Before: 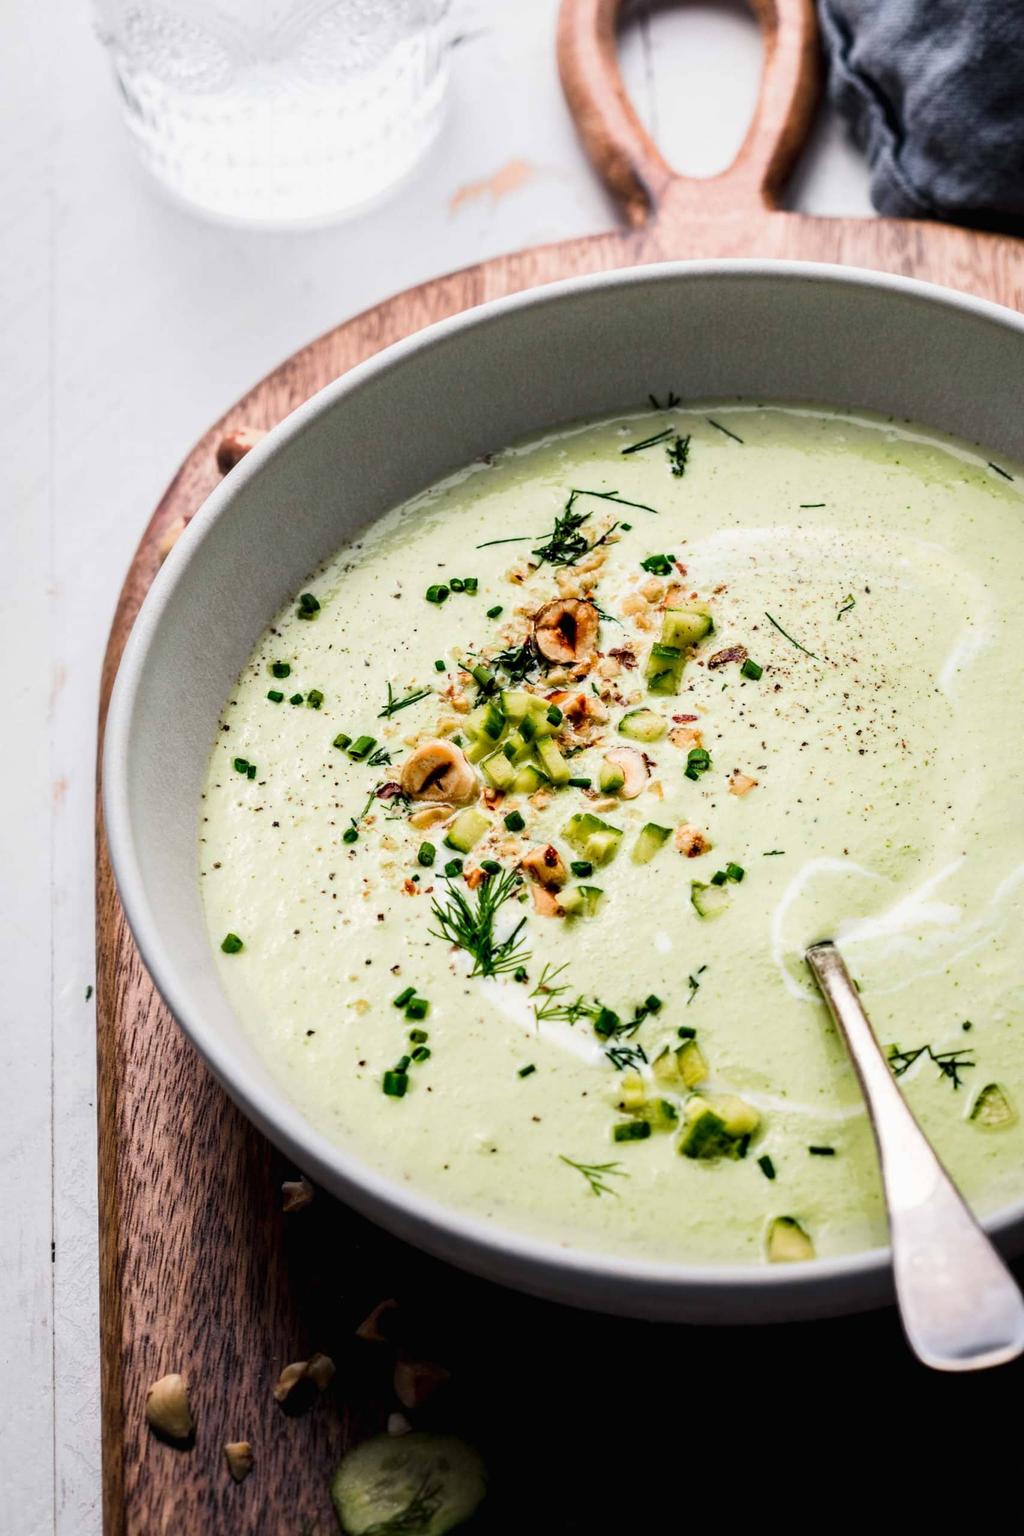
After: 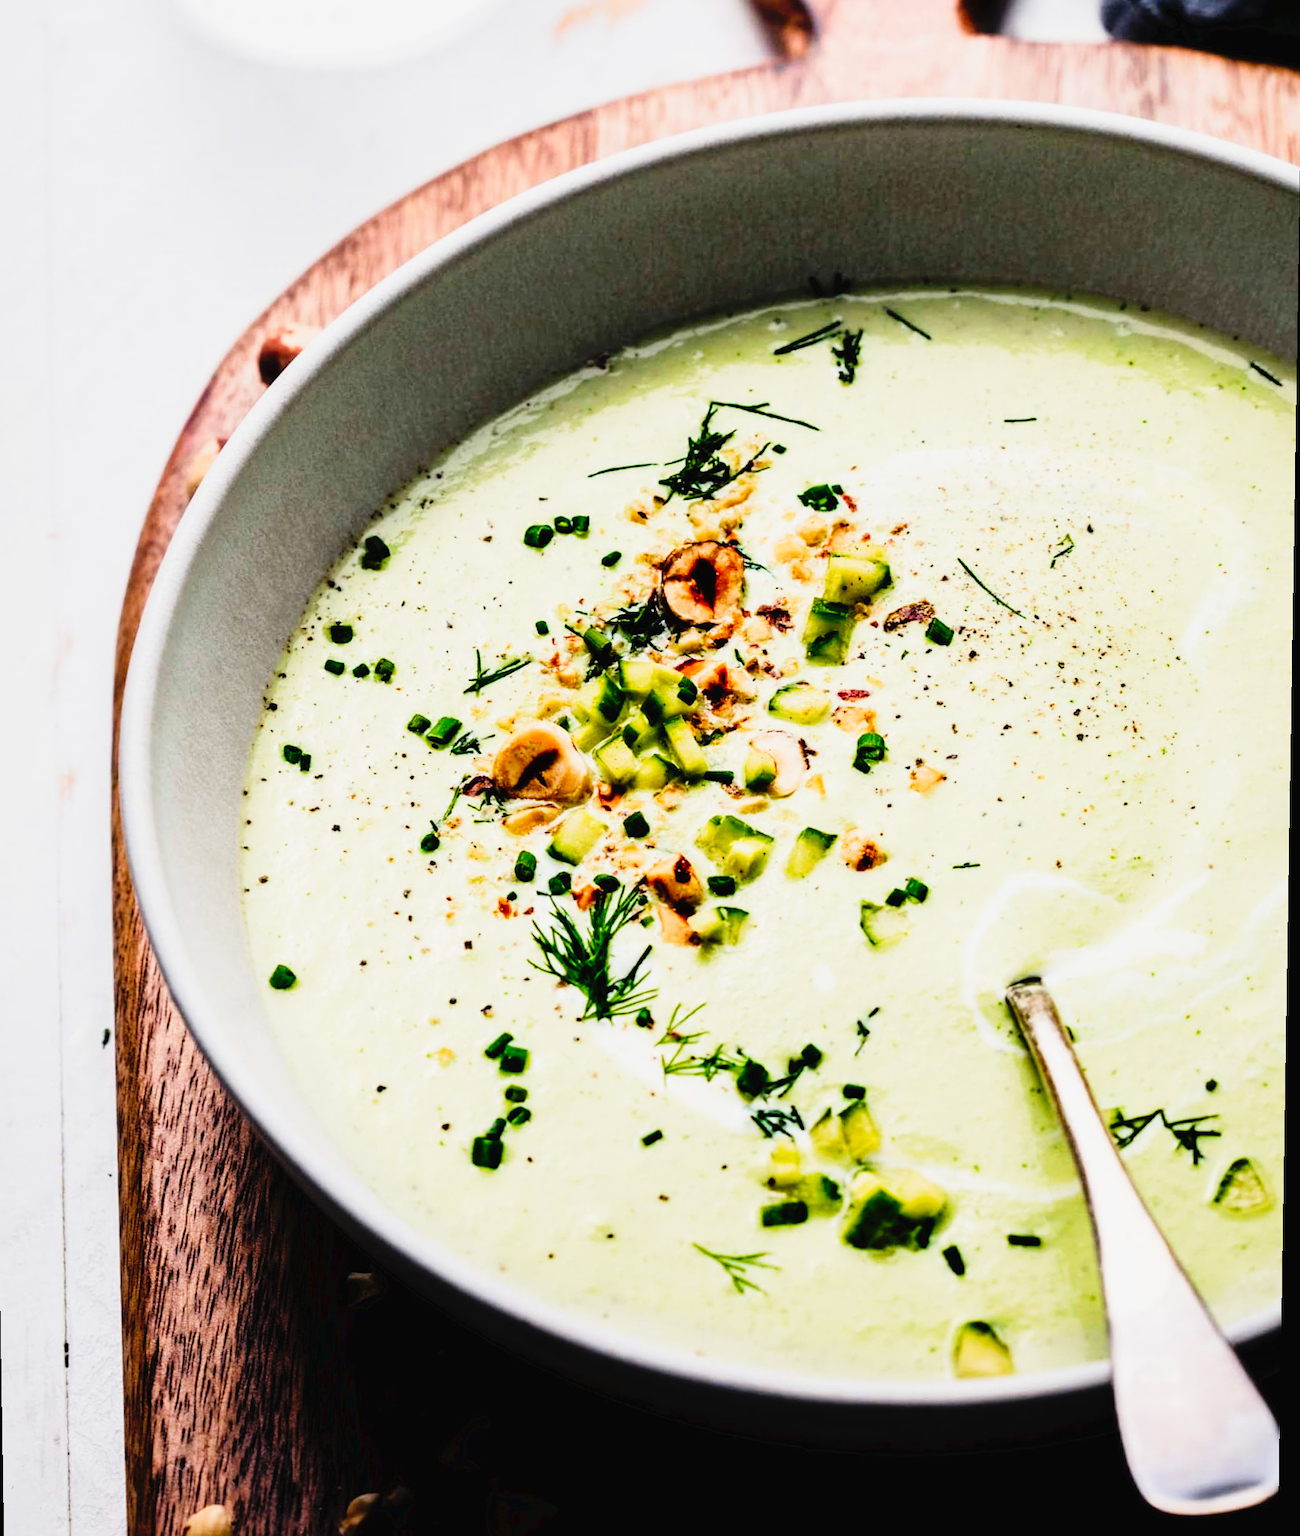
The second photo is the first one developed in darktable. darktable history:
filmic rgb: black relative exposure -7.65 EV, white relative exposure 4.56 EV, hardness 3.61
rotate and perspective: lens shift (vertical) 0.048, lens shift (horizontal) -0.024, automatic cropping off
crop and rotate: left 1.814%, top 12.818%, right 0.25%, bottom 9.225%
tone curve: curves: ch0 [(0, 0) (0.003, 0.03) (0.011, 0.022) (0.025, 0.018) (0.044, 0.031) (0.069, 0.035) (0.1, 0.04) (0.136, 0.046) (0.177, 0.063) (0.224, 0.087) (0.277, 0.15) (0.335, 0.252) (0.399, 0.354) (0.468, 0.475) (0.543, 0.602) (0.623, 0.73) (0.709, 0.856) (0.801, 0.945) (0.898, 0.987) (1, 1)], preserve colors none
